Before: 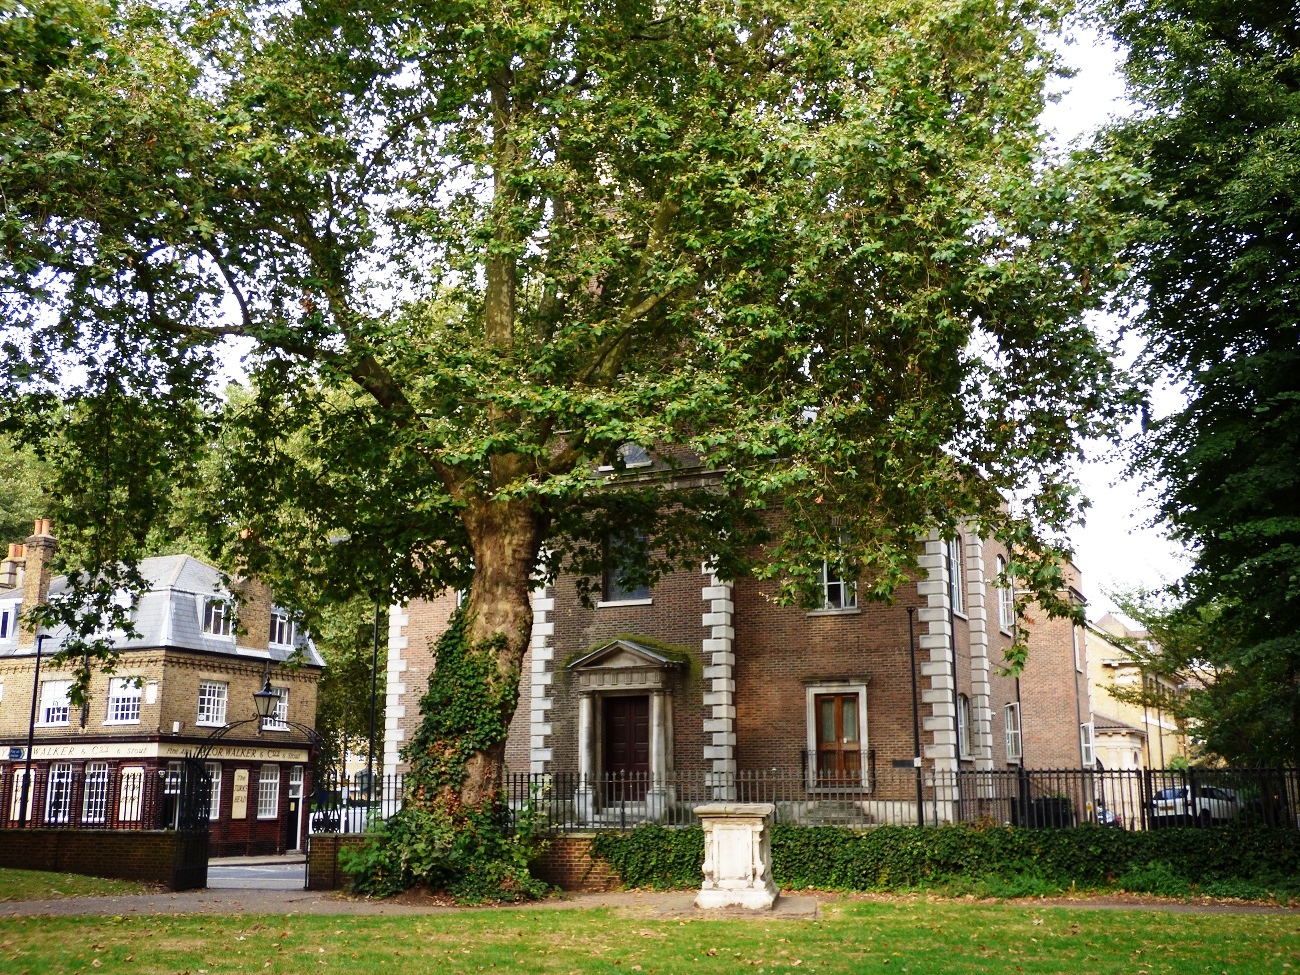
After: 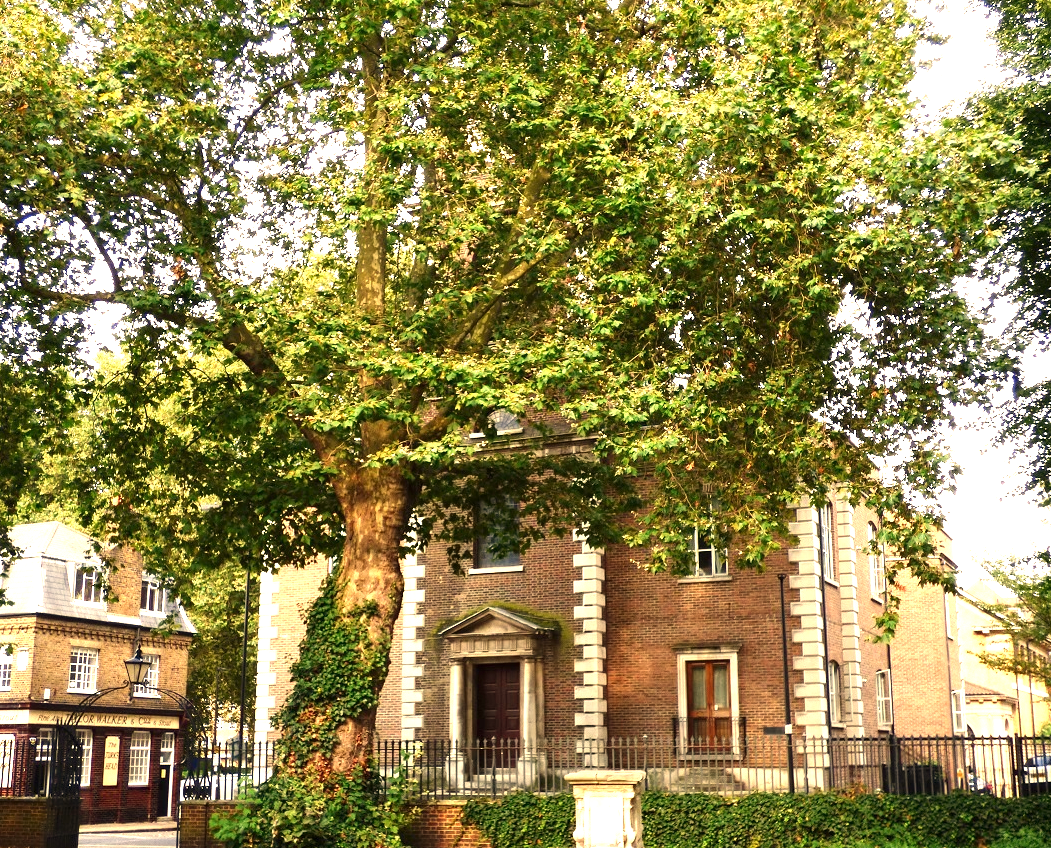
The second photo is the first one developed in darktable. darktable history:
exposure: exposure 1 EV, compensate highlight preservation false
crop: left 9.929%, top 3.475%, right 9.188%, bottom 9.529%
white balance: red 1.138, green 0.996, blue 0.812
